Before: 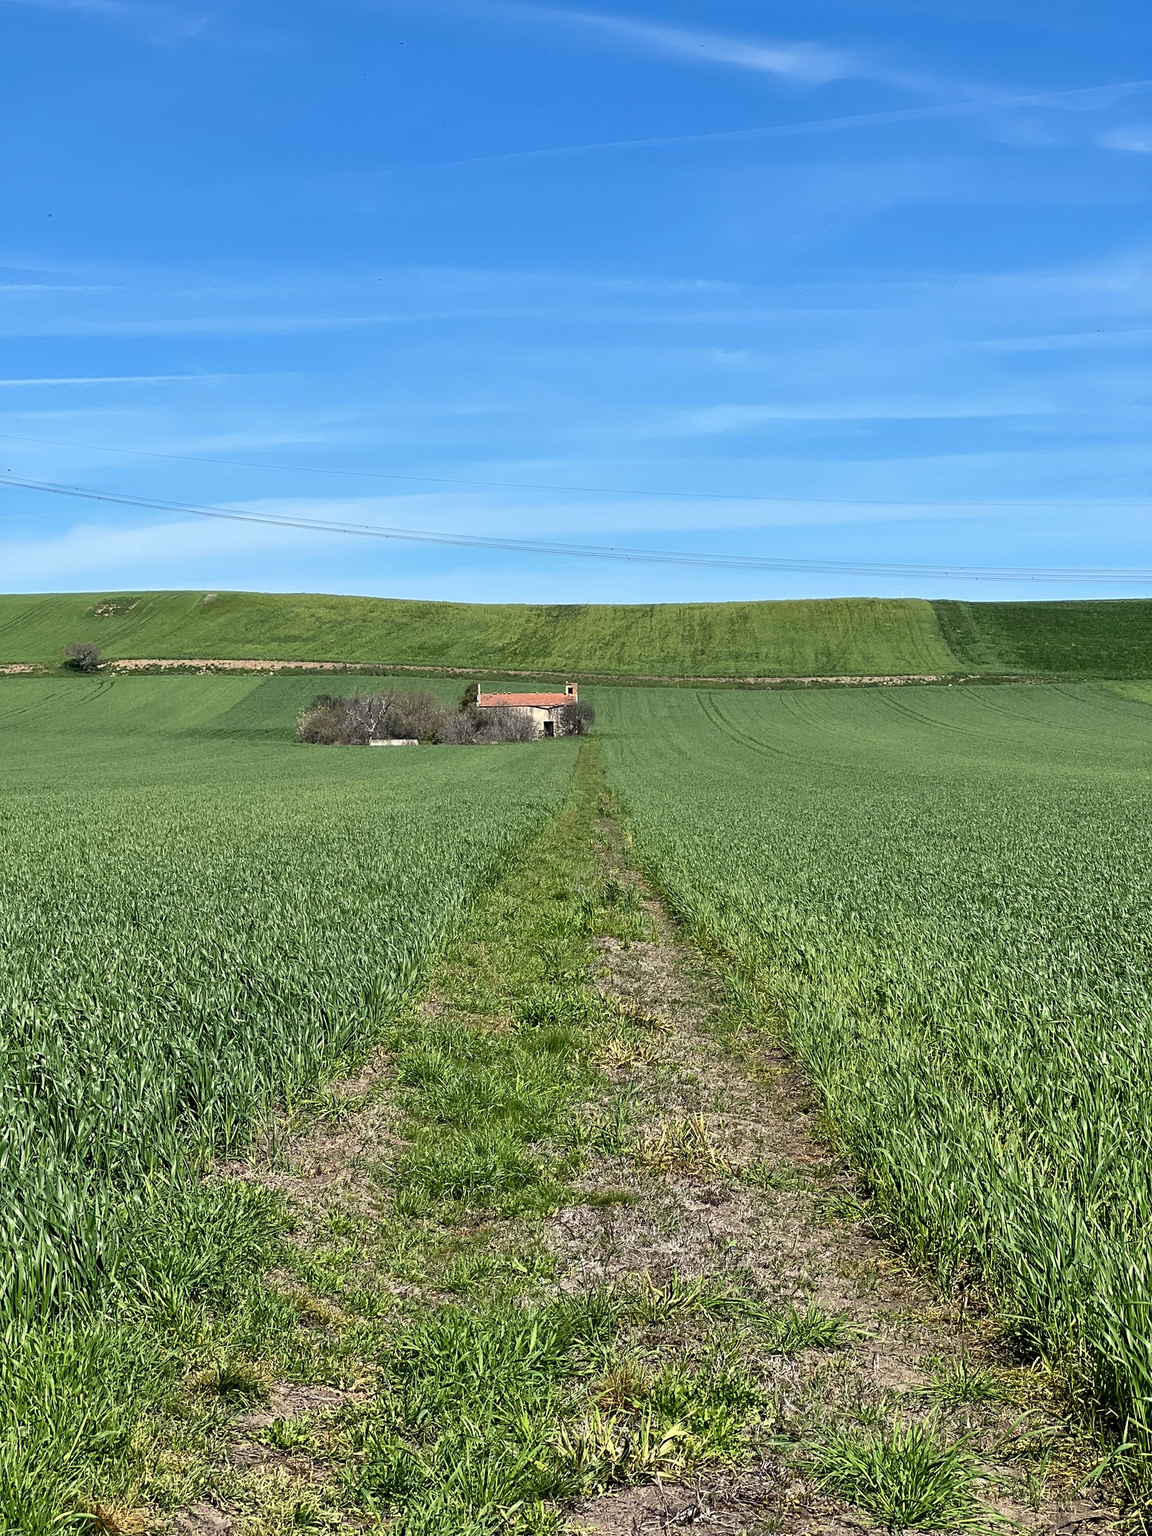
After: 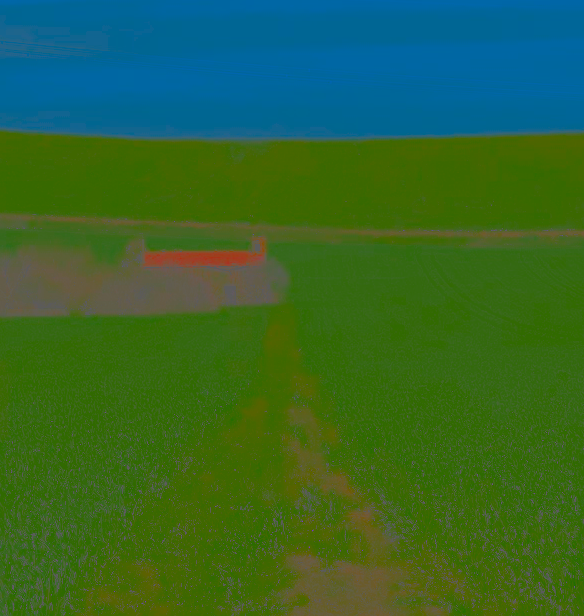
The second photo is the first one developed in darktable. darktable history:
sharpen: on, module defaults
local contrast: detail 144%
filmic rgb: black relative exposure -7.65 EV, white relative exposure 4.56 EV, hardness 3.61
crop: left 31.751%, top 32.172%, right 27.8%, bottom 35.83%
contrast brightness saturation: contrast -0.99, brightness -0.17, saturation 0.75
